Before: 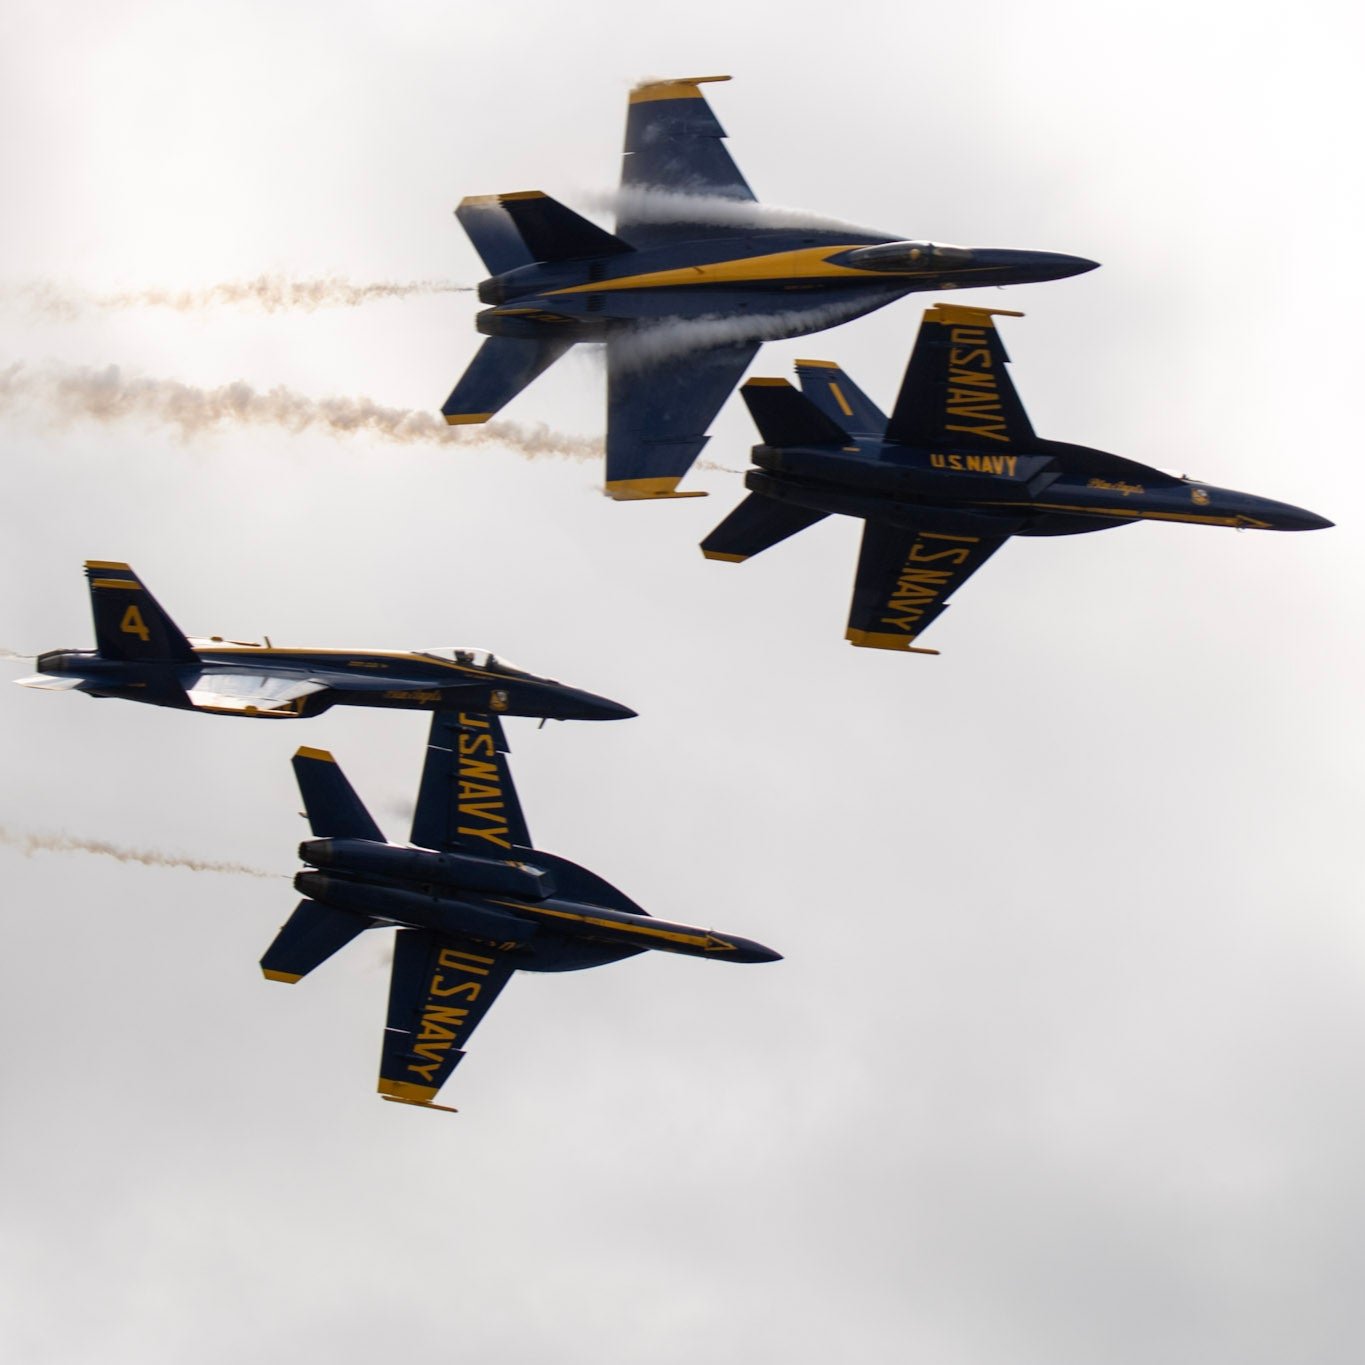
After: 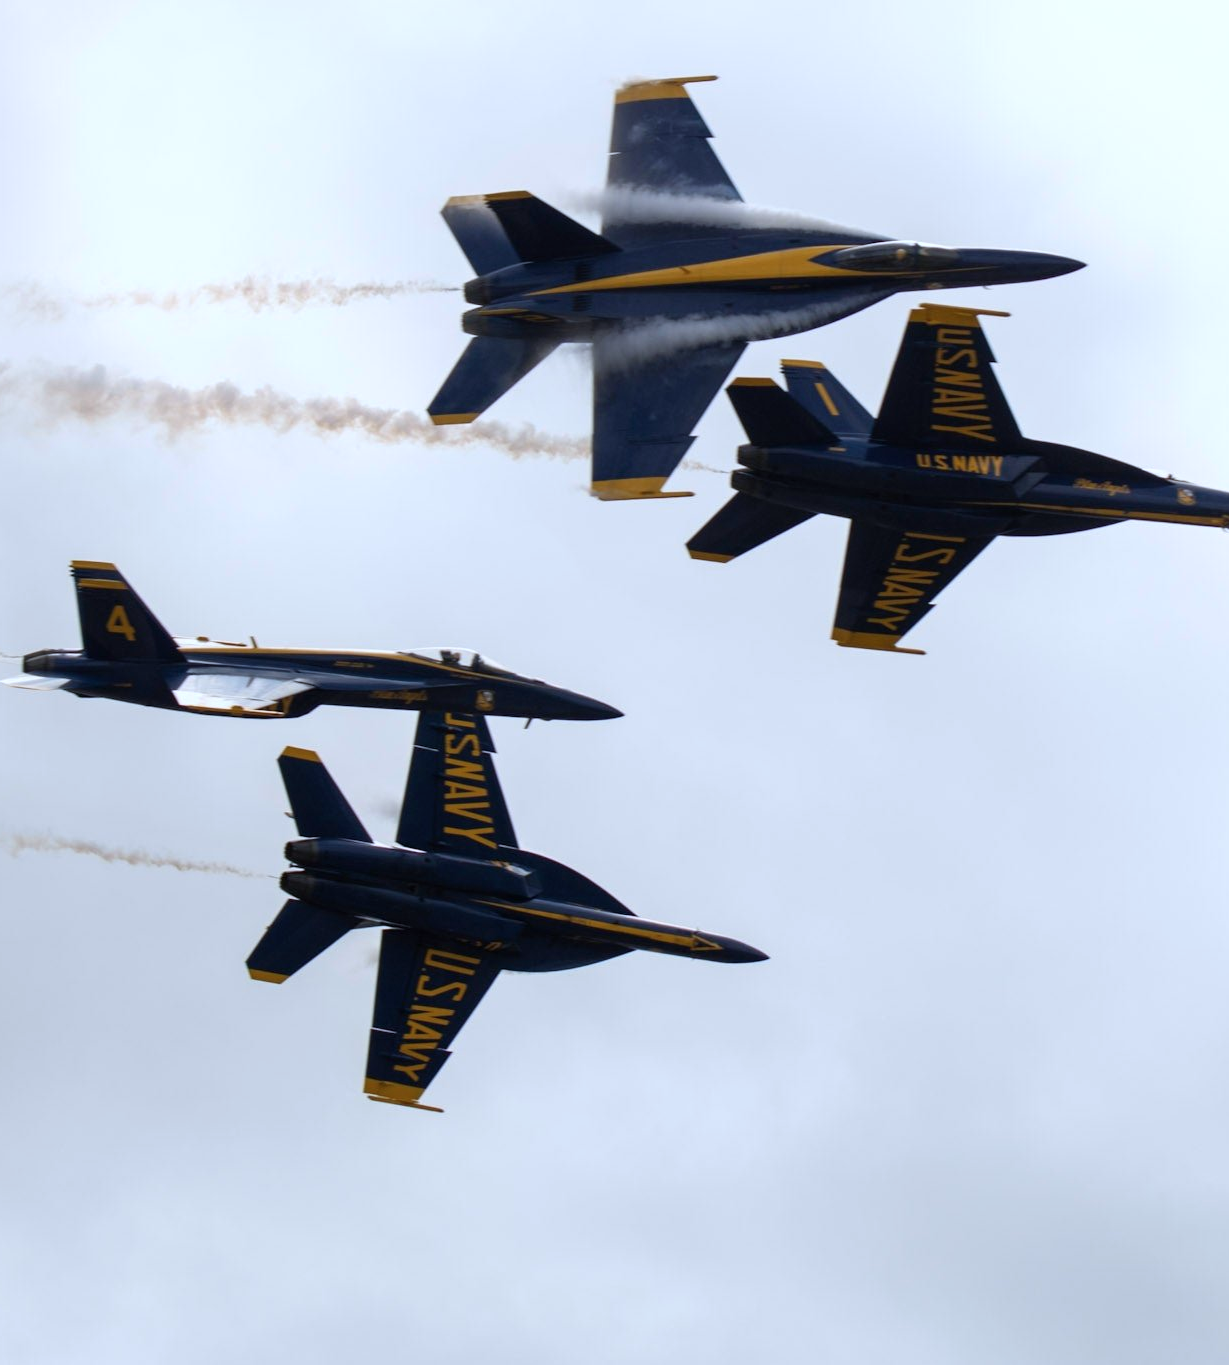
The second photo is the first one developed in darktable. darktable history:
crop and rotate: left 1.088%, right 8.807%
color calibration: x 0.37, y 0.382, temperature 4313.32 K
